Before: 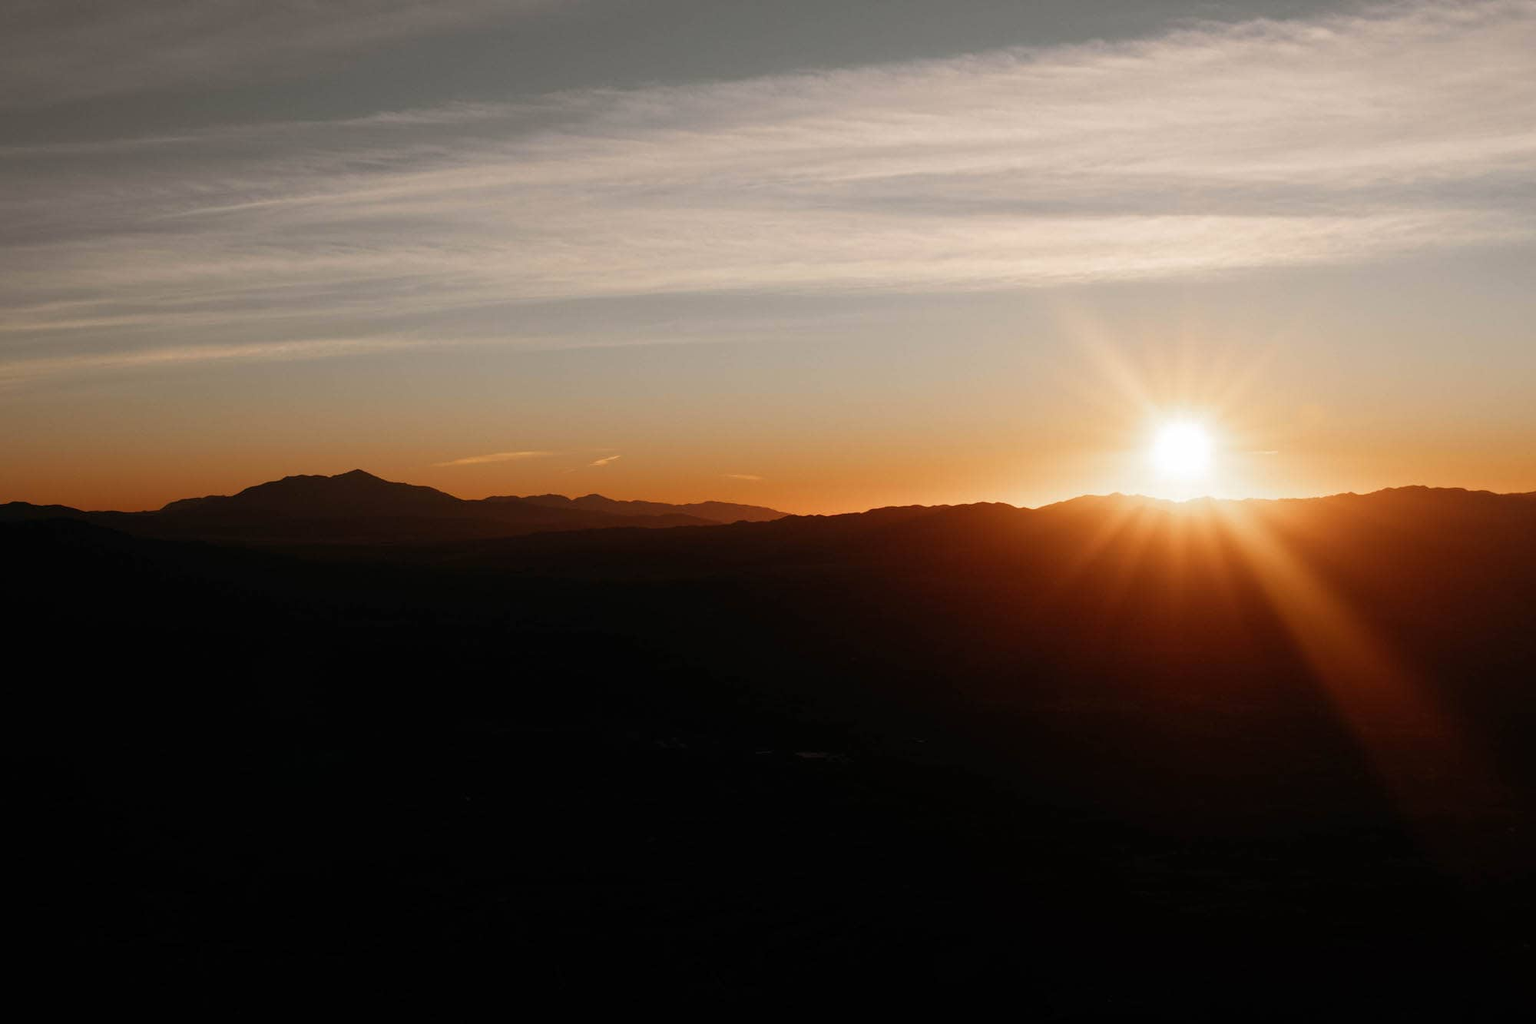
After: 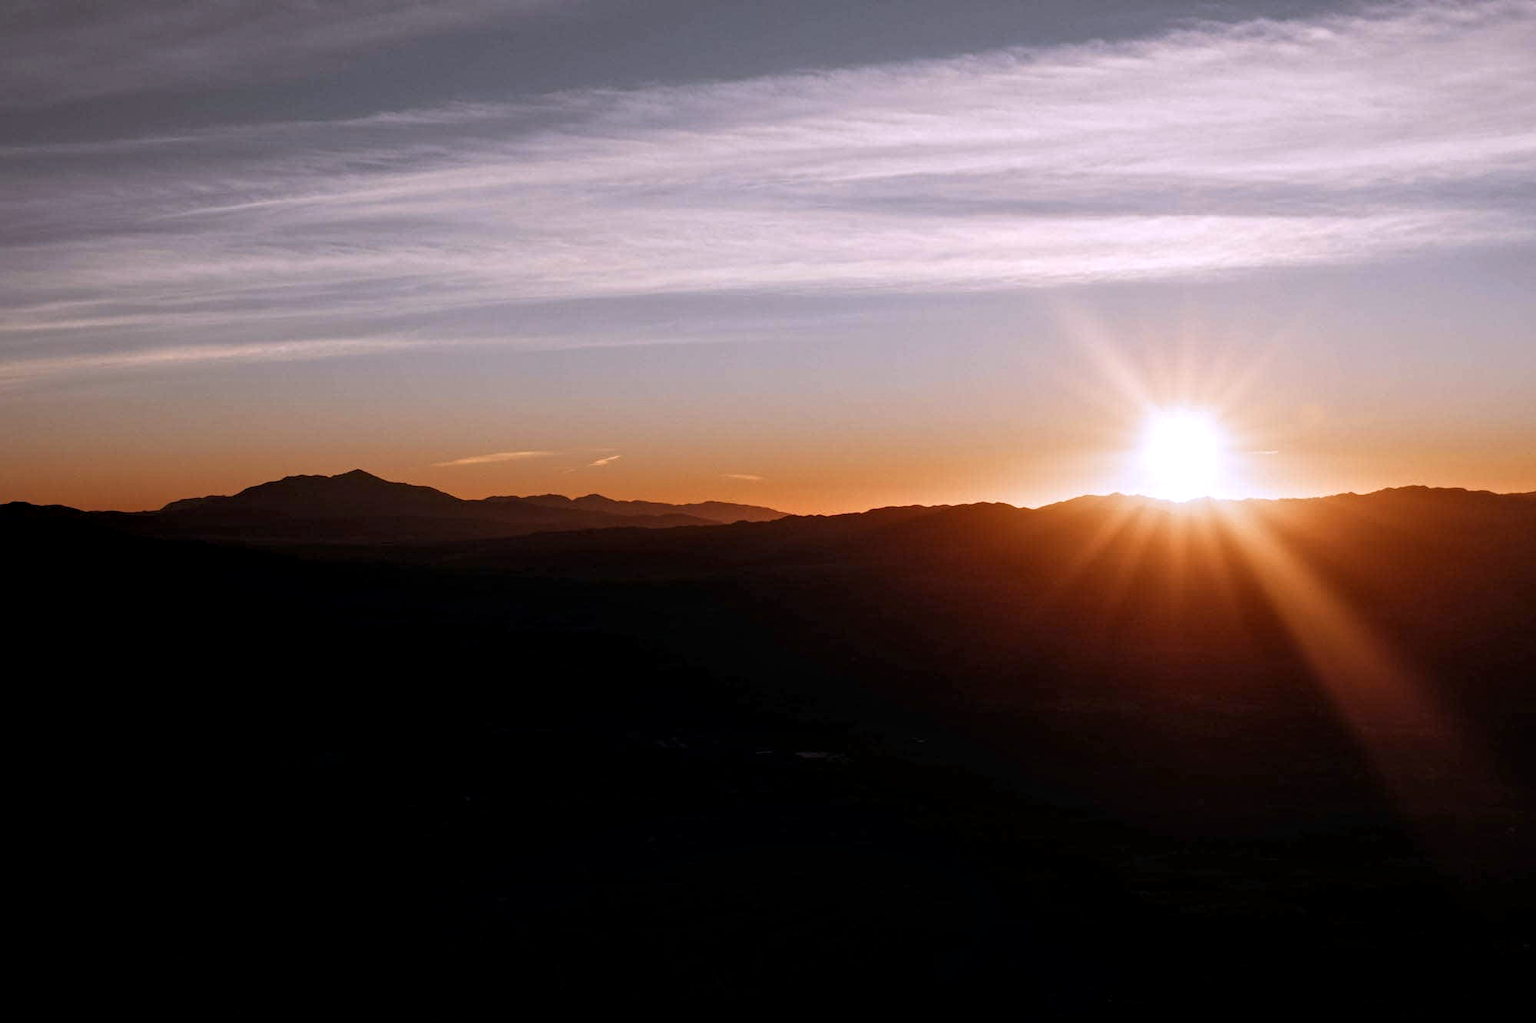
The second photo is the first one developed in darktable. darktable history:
local contrast: detail 150%
color calibration: output R [1.063, -0.012, -0.003, 0], output B [-0.079, 0.047, 1, 0], illuminant custom, x 0.389, y 0.387, temperature 3838.64 K
